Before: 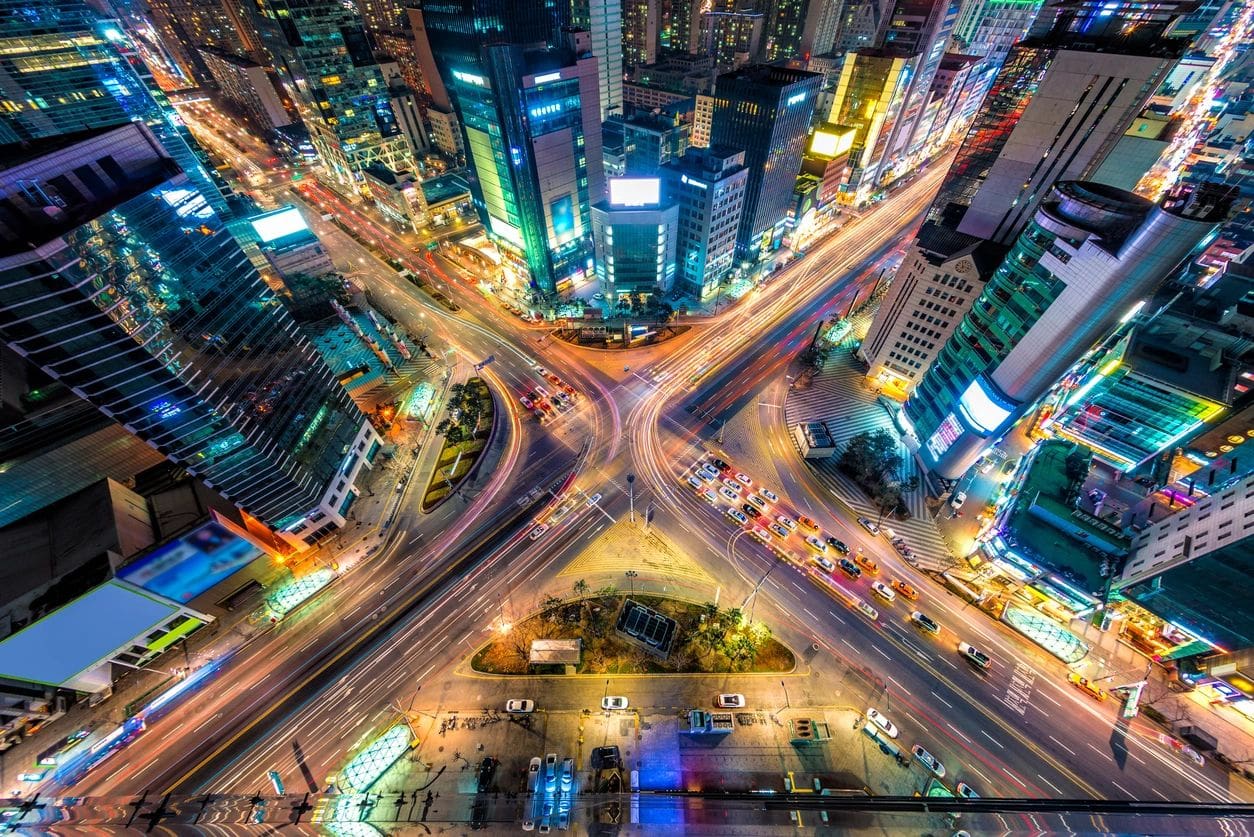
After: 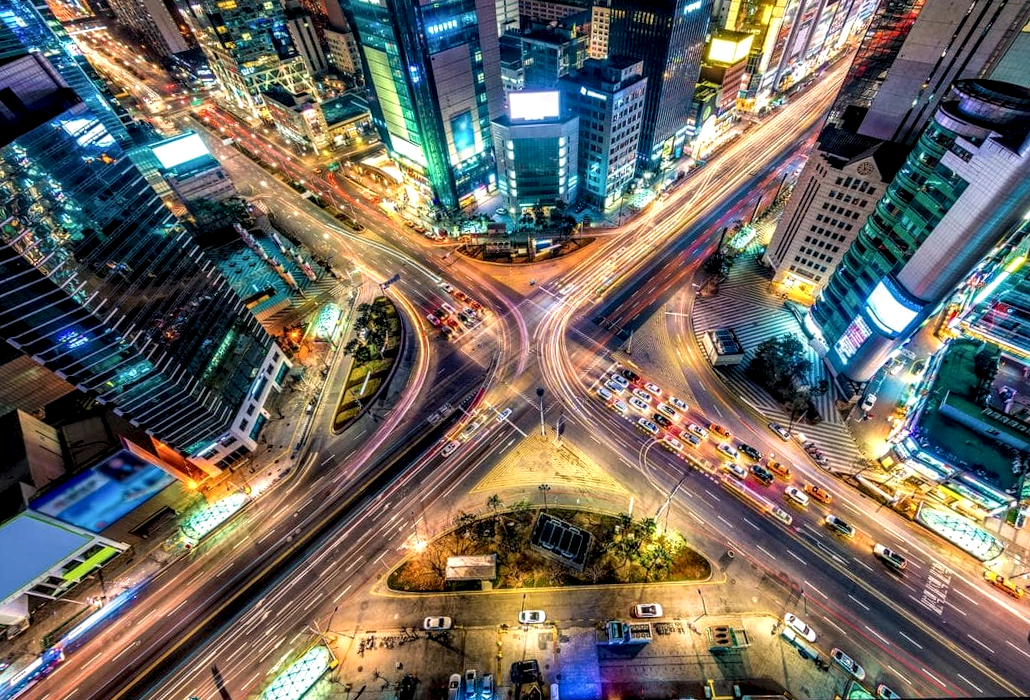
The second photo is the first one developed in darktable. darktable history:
crop: left 6.446%, top 8.188%, right 9.538%, bottom 3.548%
exposure: exposure -0.116 EV, compensate exposure bias true, compensate highlight preservation false
rotate and perspective: rotation -2°, crop left 0.022, crop right 0.978, crop top 0.049, crop bottom 0.951
local contrast: detail 160%
